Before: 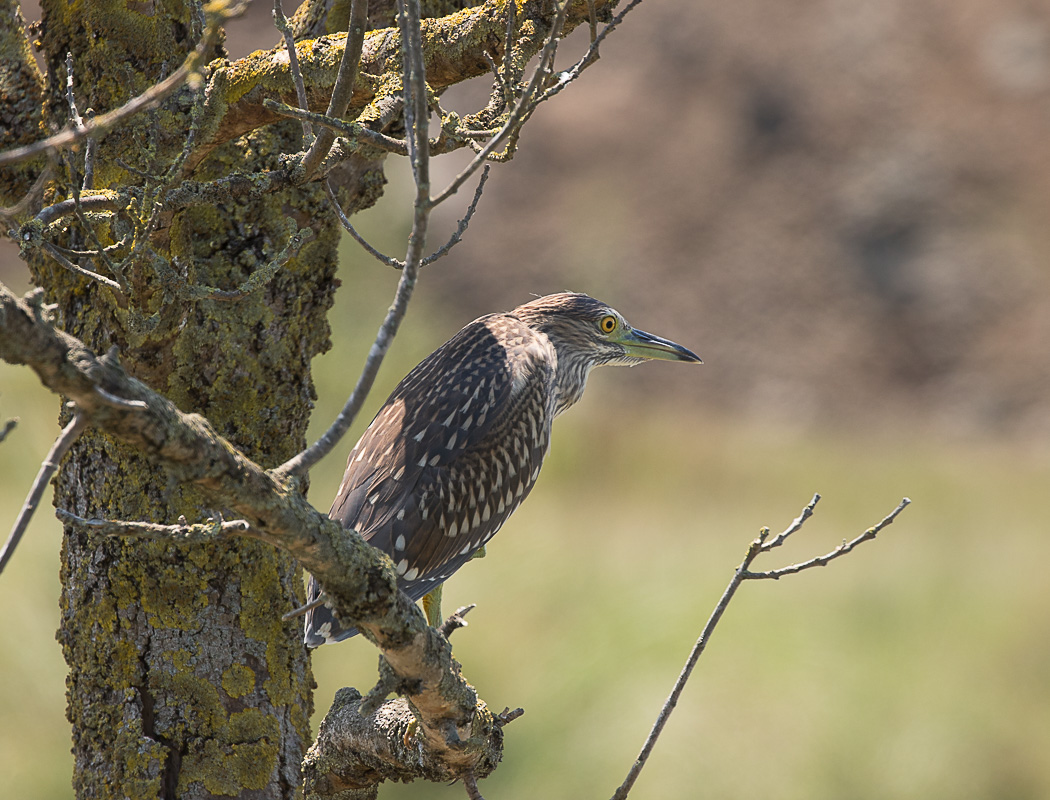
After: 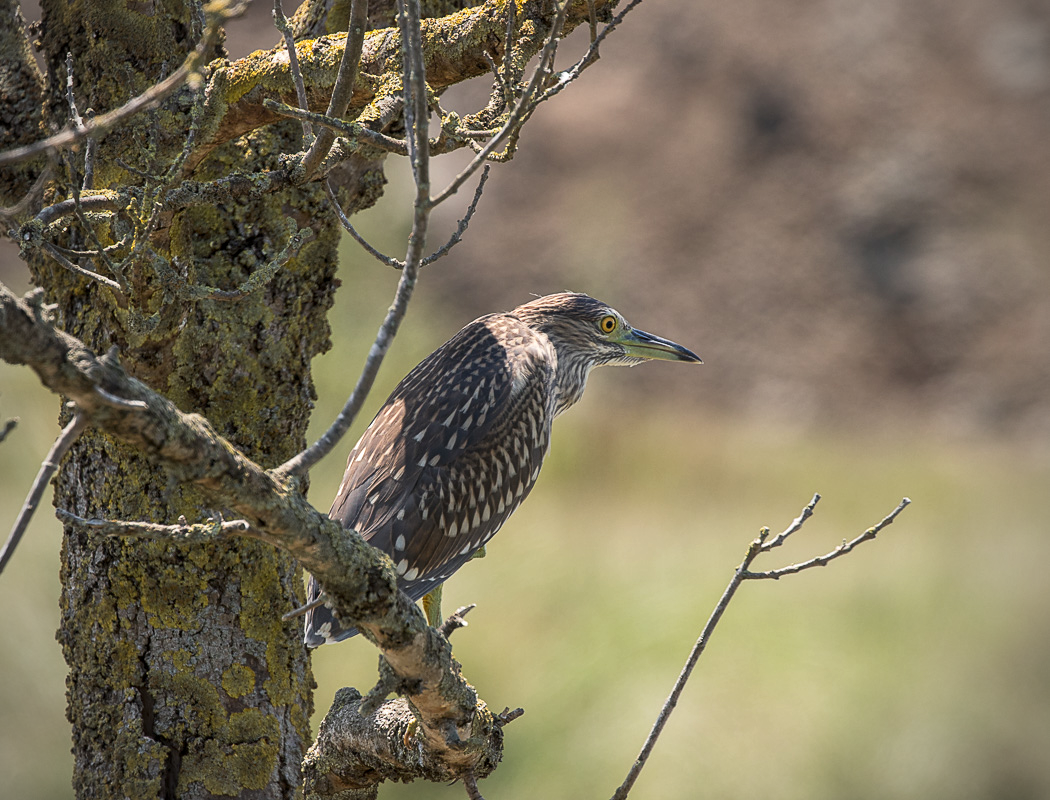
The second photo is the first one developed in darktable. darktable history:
vignetting: on, module defaults
local contrast: on, module defaults
